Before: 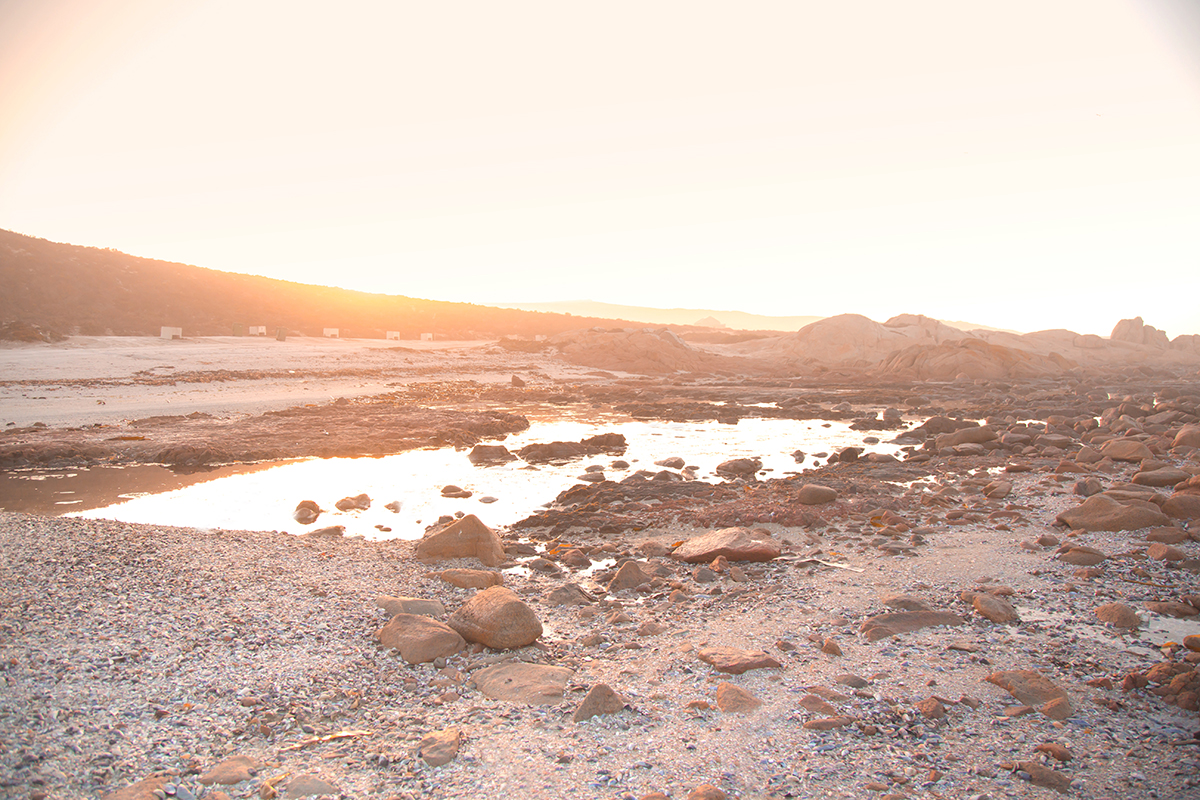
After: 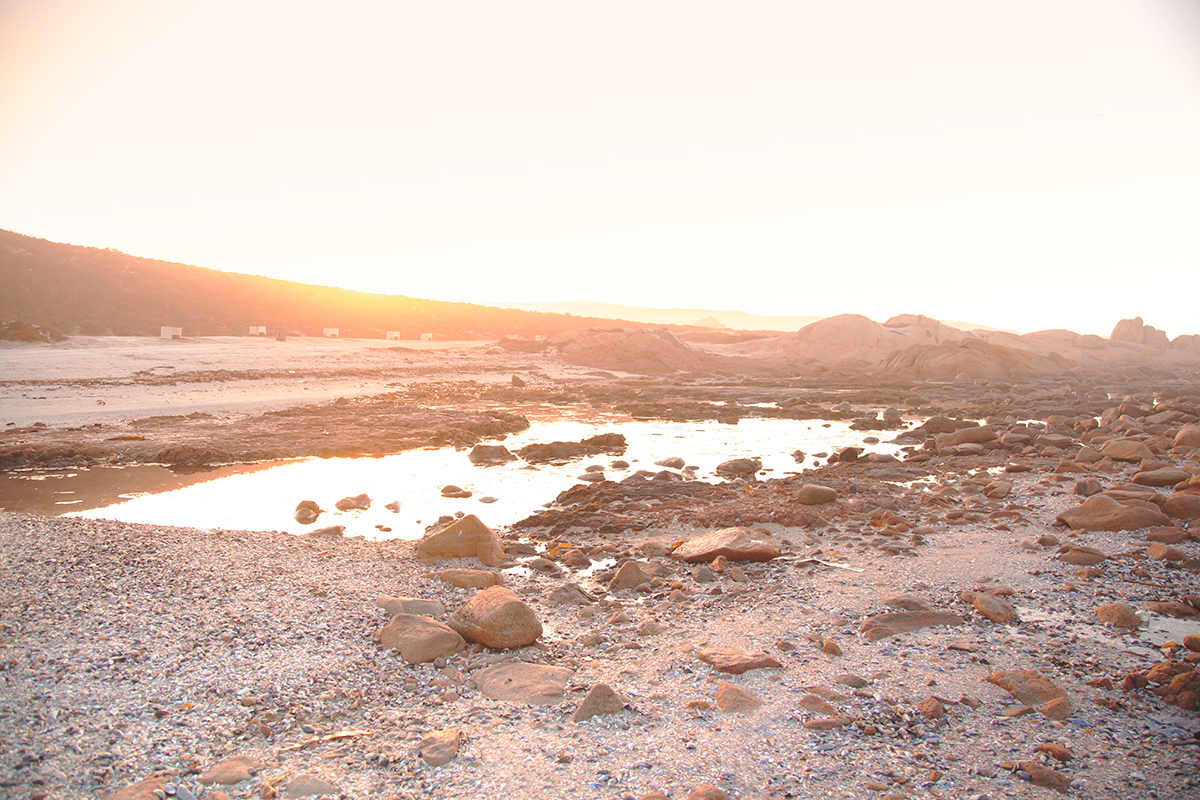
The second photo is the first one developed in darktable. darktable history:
tone curve: curves: ch0 [(0, 0.021) (0.059, 0.053) (0.212, 0.18) (0.337, 0.304) (0.495, 0.505) (0.725, 0.731) (0.89, 0.919) (1, 1)]; ch1 [(0, 0) (0.094, 0.081) (0.285, 0.299) (0.413, 0.43) (0.479, 0.475) (0.54, 0.55) (0.615, 0.65) (0.683, 0.688) (1, 1)]; ch2 [(0, 0) (0.257, 0.217) (0.434, 0.434) (0.498, 0.507) (0.599, 0.578) (1, 1)], preserve colors none
